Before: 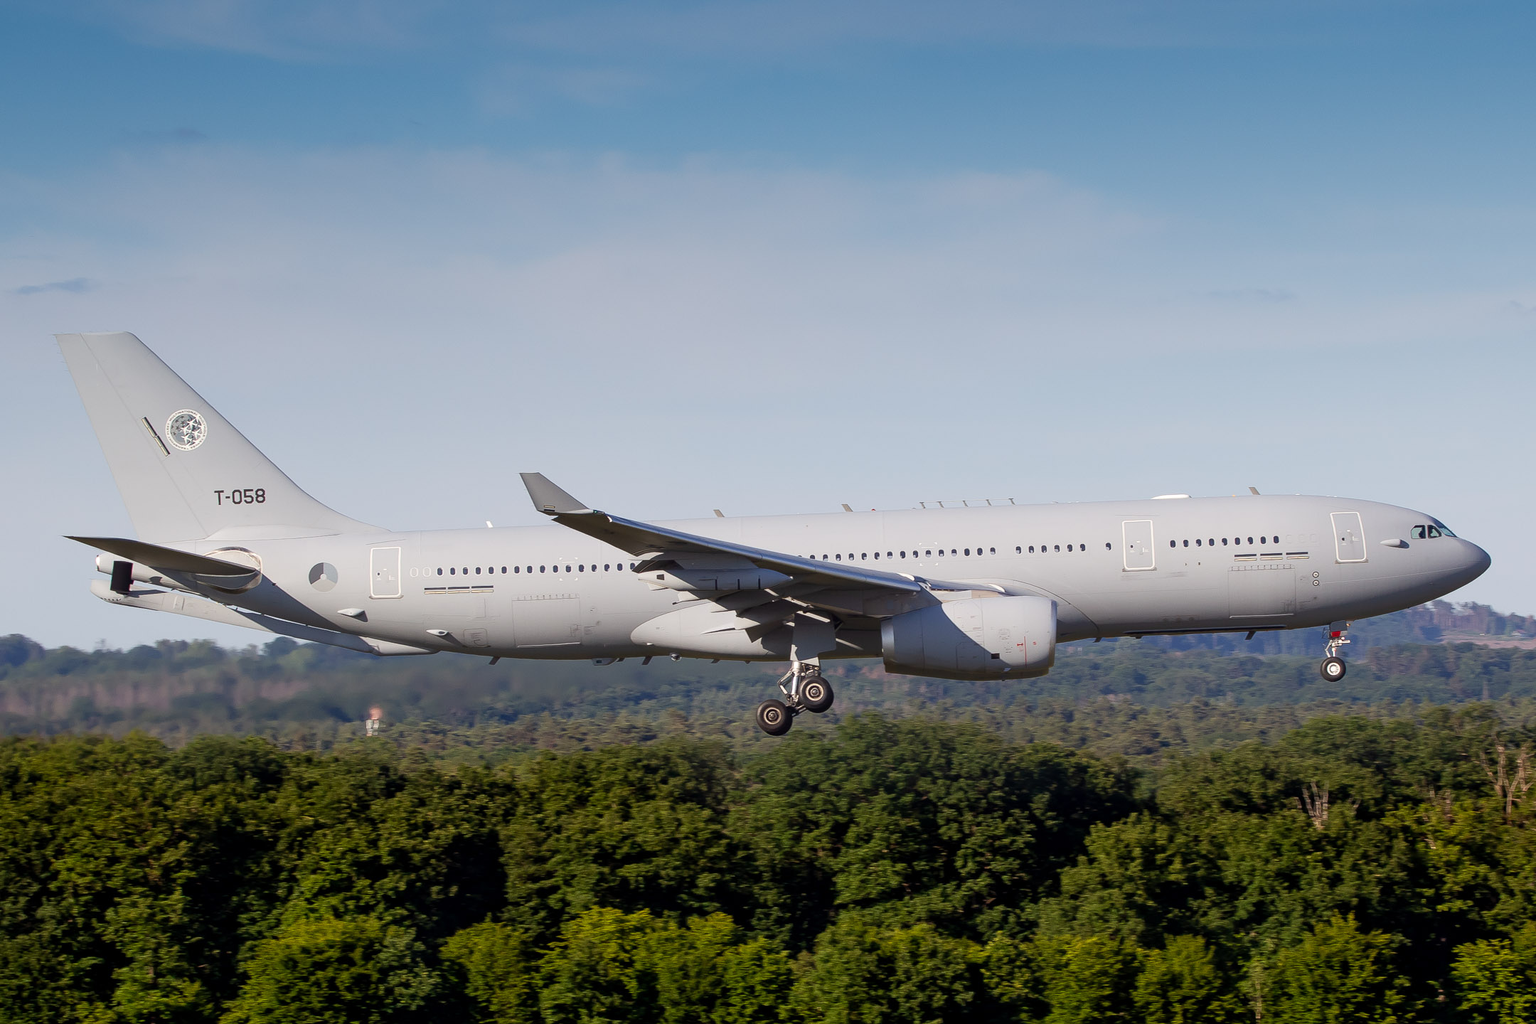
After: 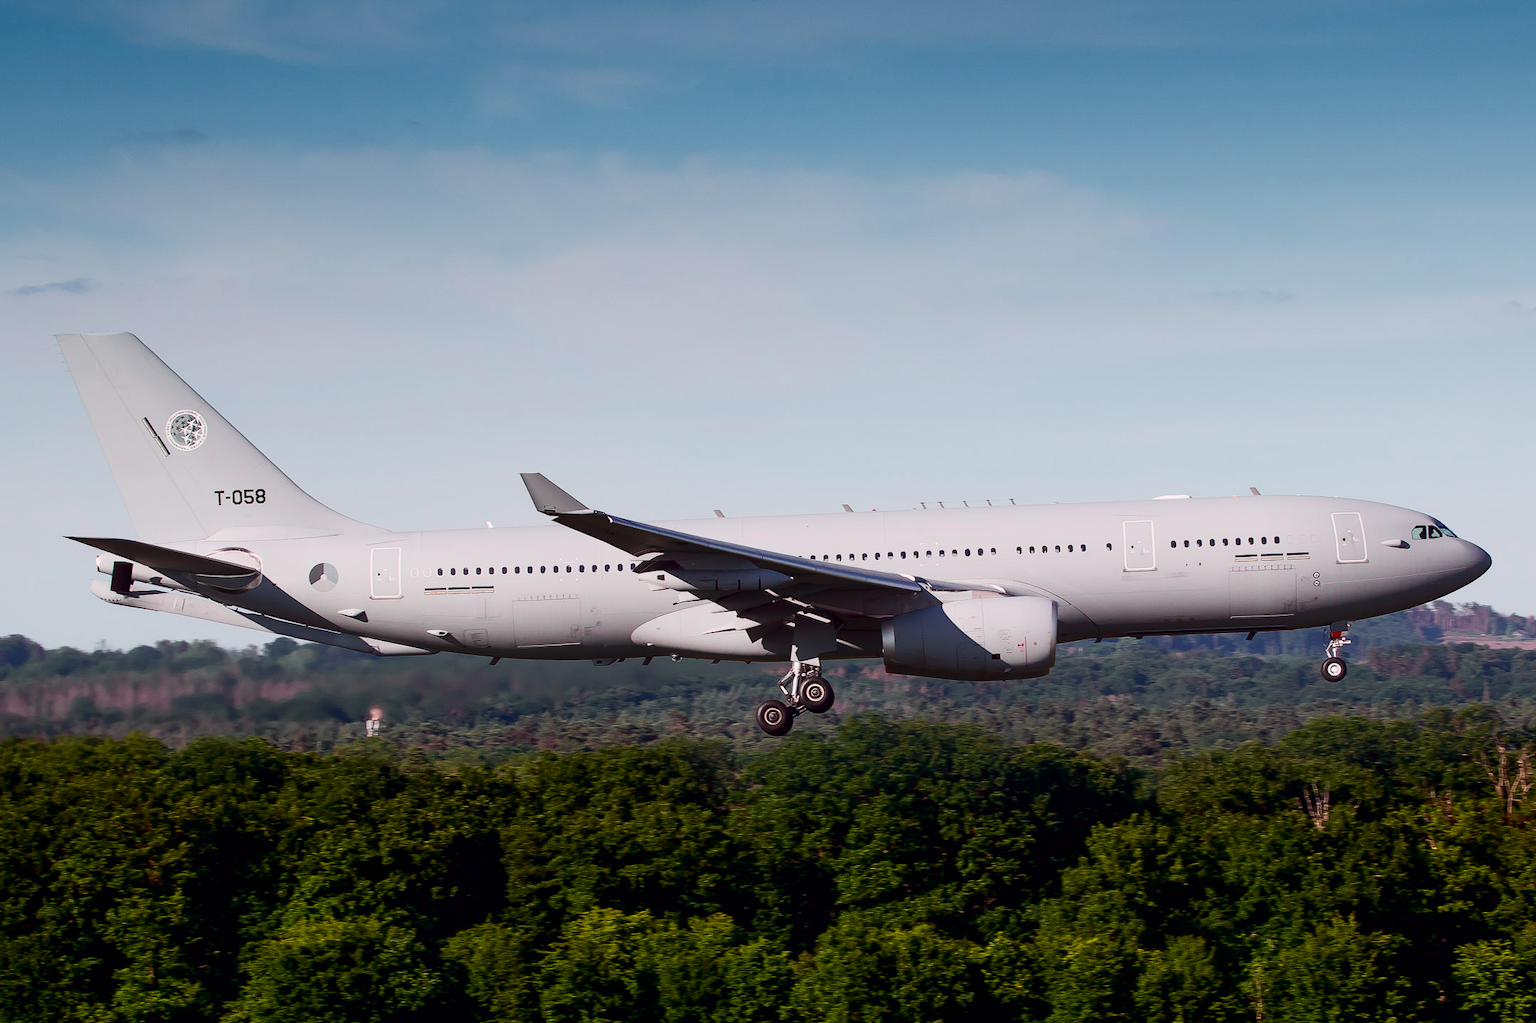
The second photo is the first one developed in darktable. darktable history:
crop: left 0.038%
tone curve: curves: ch0 [(0, 0) (0.822, 0.825) (0.994, 0.955)]; ch1 [(0, 0) (0.226, 0.261) (0.383, 0.397) (0.46, 0.46) (0.498, 0.501) (0.524, 0.543) (0.578, 0.575) (1, 1)]; ch2 [(0, 0) (0.438, 0.456) (0.5, 0.495) (0.547, 0.515) (0.597, 0.58) (0.629, 0.603) (1, 1)], color space Lab, independent channels, preserve colors none
contrast brightness saturation: contrast 0.188, brightness -0.11, saturation 0.21
